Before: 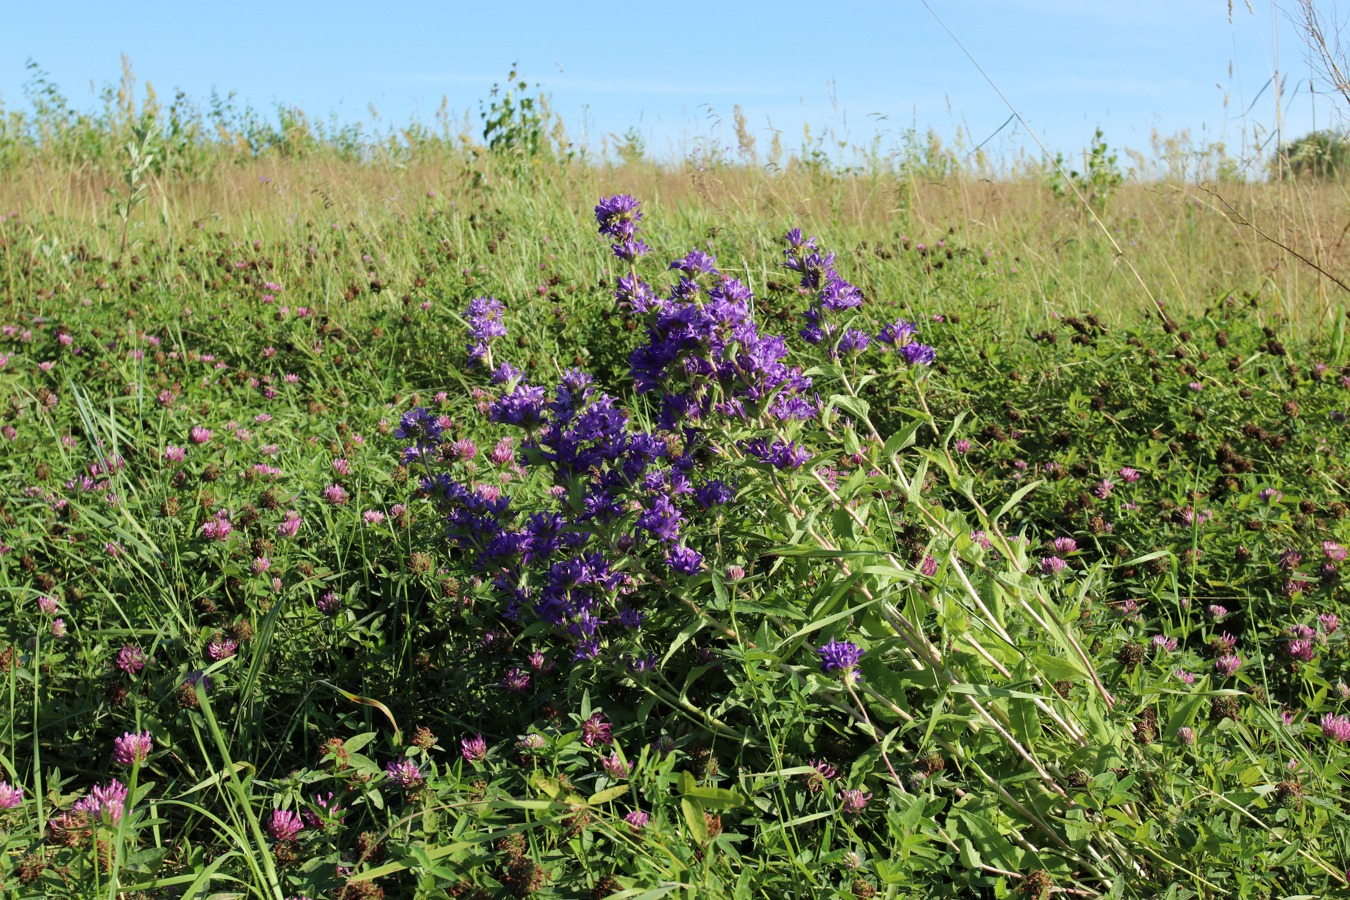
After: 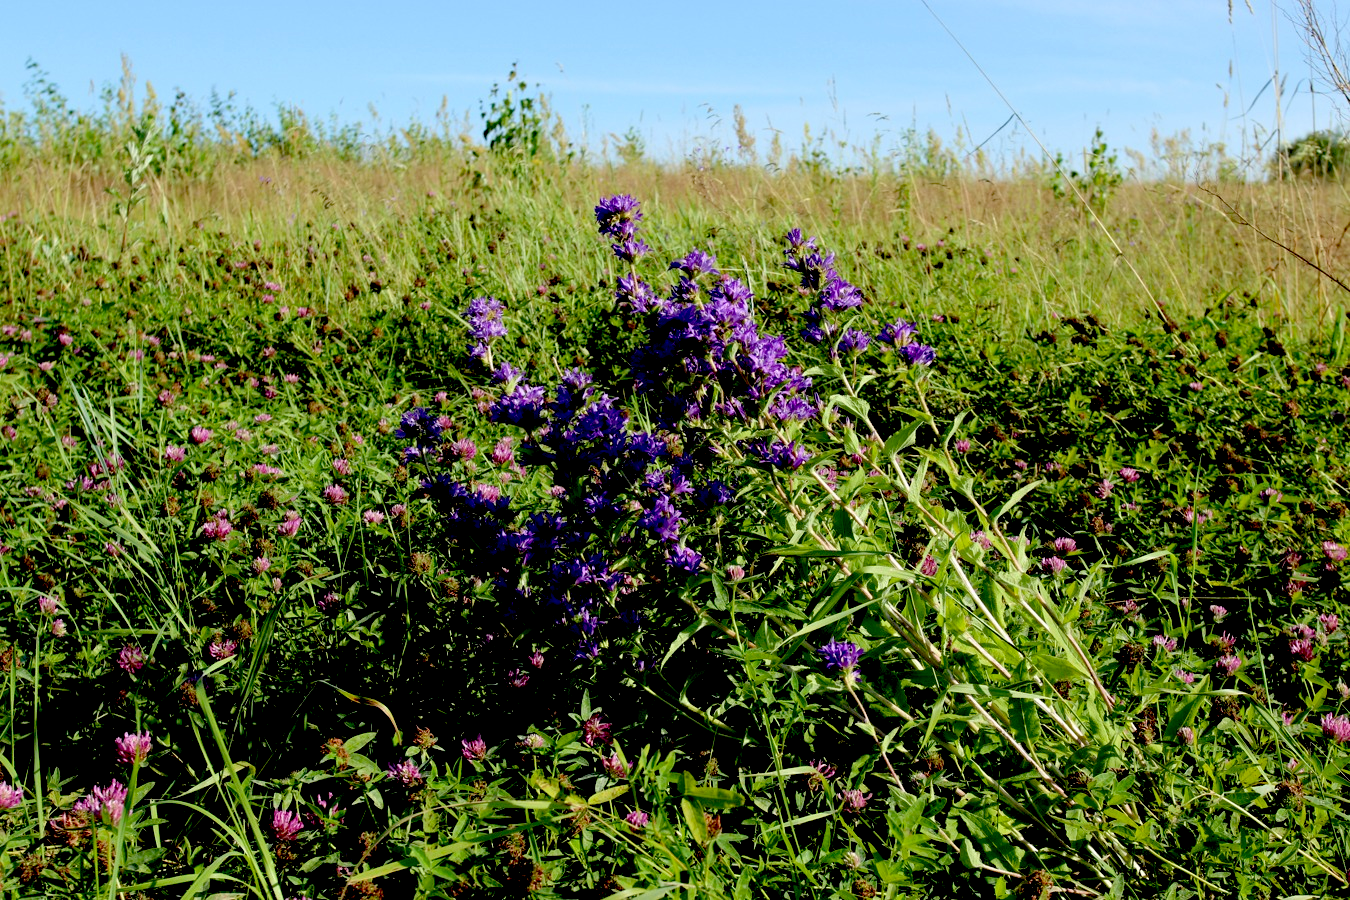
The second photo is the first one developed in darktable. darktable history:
exposure: black level correction 0.057, compensate exposure bias true, compensate highlight preservation false
